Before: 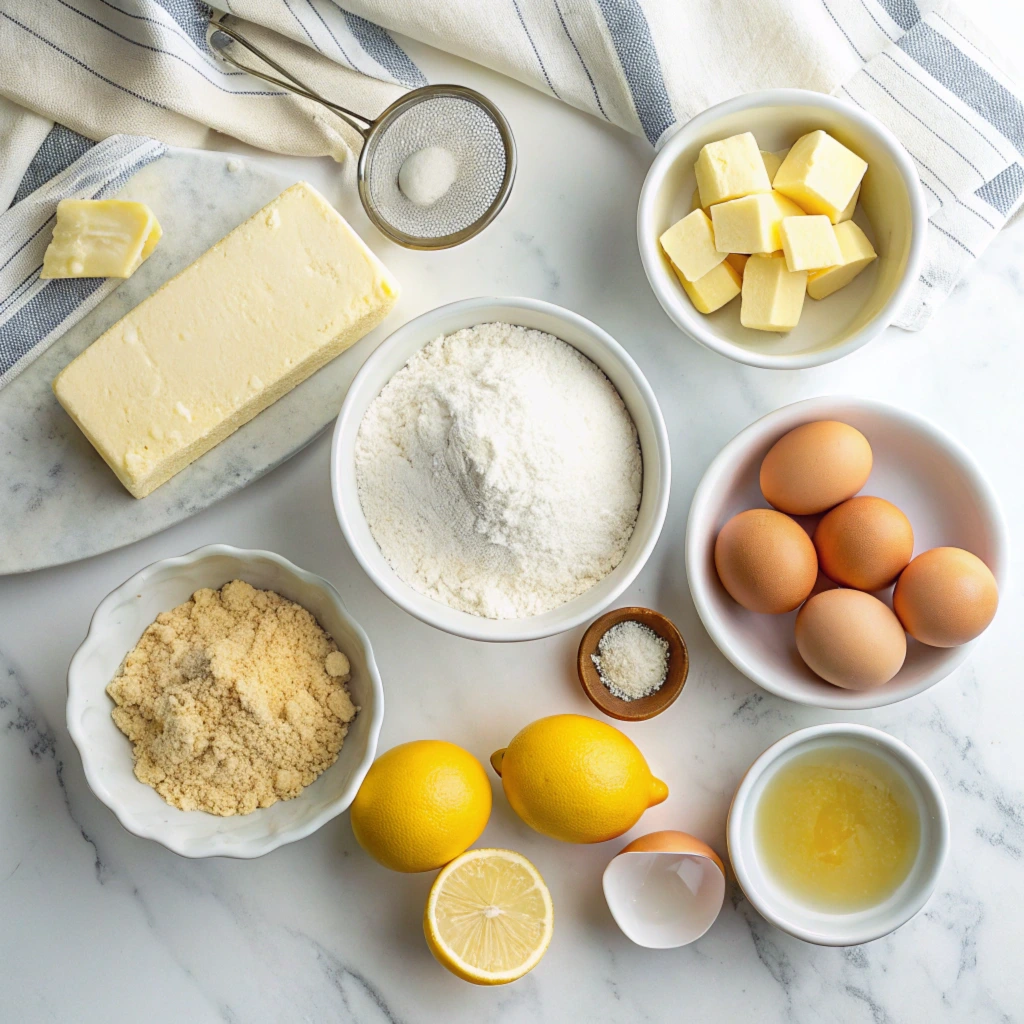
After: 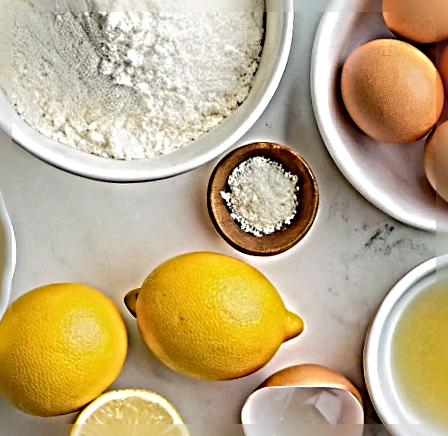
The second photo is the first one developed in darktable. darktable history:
sharpen: radius 6.3, amount 1.8, threshold 0
base curve: curves: ch0 [(0, 0) (0.235, 0.266) (0.503, 0.496) (0.786, 0.72) (1, 1)]
rotate and perspective: rotation -2.29°, automatic cropping off
crop: left 37.221%, top 45.169%, right 20.63%, bottom 13.777%
